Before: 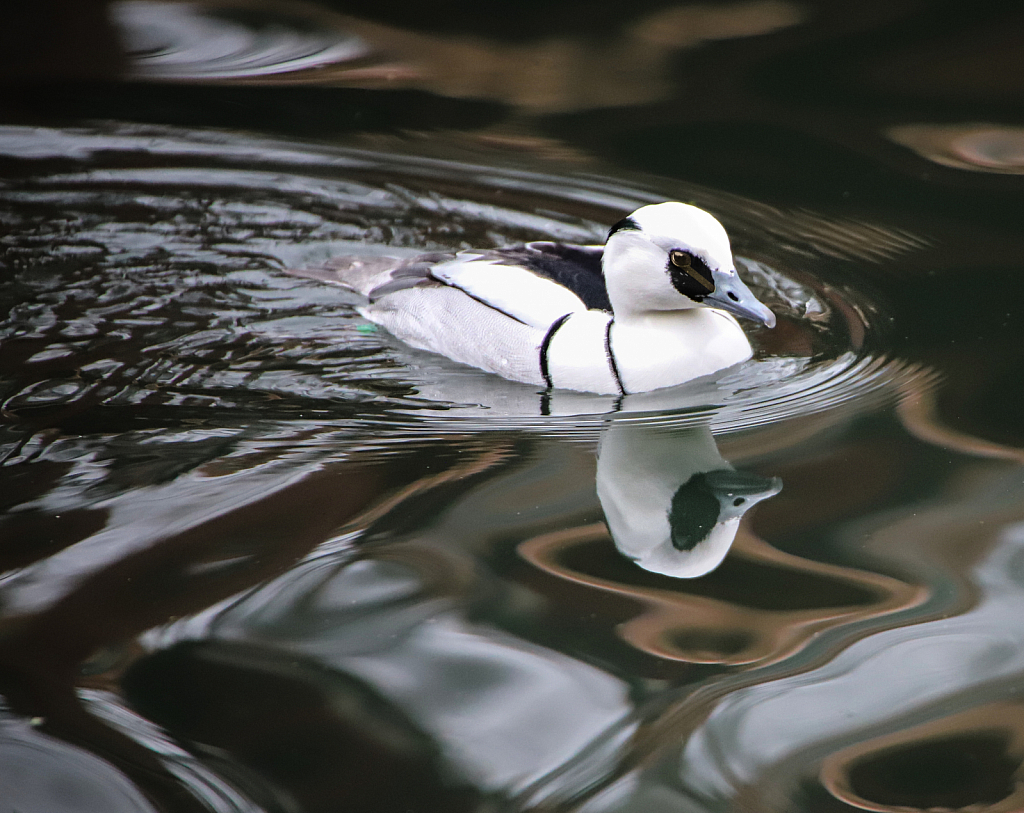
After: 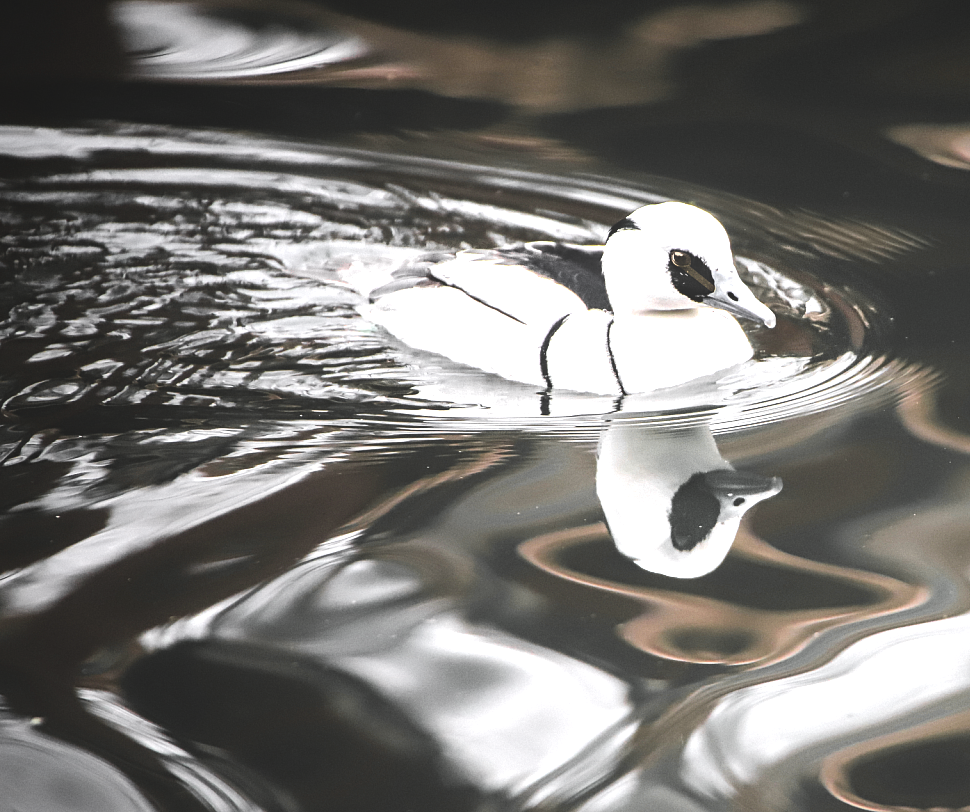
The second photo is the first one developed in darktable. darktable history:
exposure: black level correction 0, exposure 1 EV, compensate highlight preservation false
tone equalizer: -8 EV -0.441 EV, -7 EV -0.381 EV, -6 EV -0.359 EV, -5 EV -0.241 EV, -3 EV 0.208 EV, -2 EV 0.333 EV, -1 EV 0.403 EV, +0 EV 0.398 EV
color zones: curves: ch0 [(0.004, 0.388) (0.125, 0.392) (0.25, 0.404) (0.375, 0.5) (0.5, 0.5) (0.625, 0.5) (0.75, 0.5) (0.875, 0.5)]; ch1 [(0, 0.5) (0.125, 0.5) (0.25, 0.5) (0.375, 0.124) (0.524, 0.124) (0.645, 0.128) (0.789, 0.132) (0.914, 0.096) (0.998, 0.068)]
crop and rotate: right 5.225%
local contrast: detail 72%
contrast brightness saturation: contrast 0.095, saturation -0.362
color balance rgb: highlights gain › chroma 0.901%, highlights gain › hue 27.72°, global offset › luminance 0.471%, global offset › hue 172.16°, perceptual saturation grading › global saturation 0.631%, perceptual brilliance grading › highlights 14.5%, perceptual brilliance grading › mid-tones -6.479%, perceptual brilliance grading › shadows -25.983%
shadows and highlights: shadows 30.87, highlights 0.878, soften with gaussian
